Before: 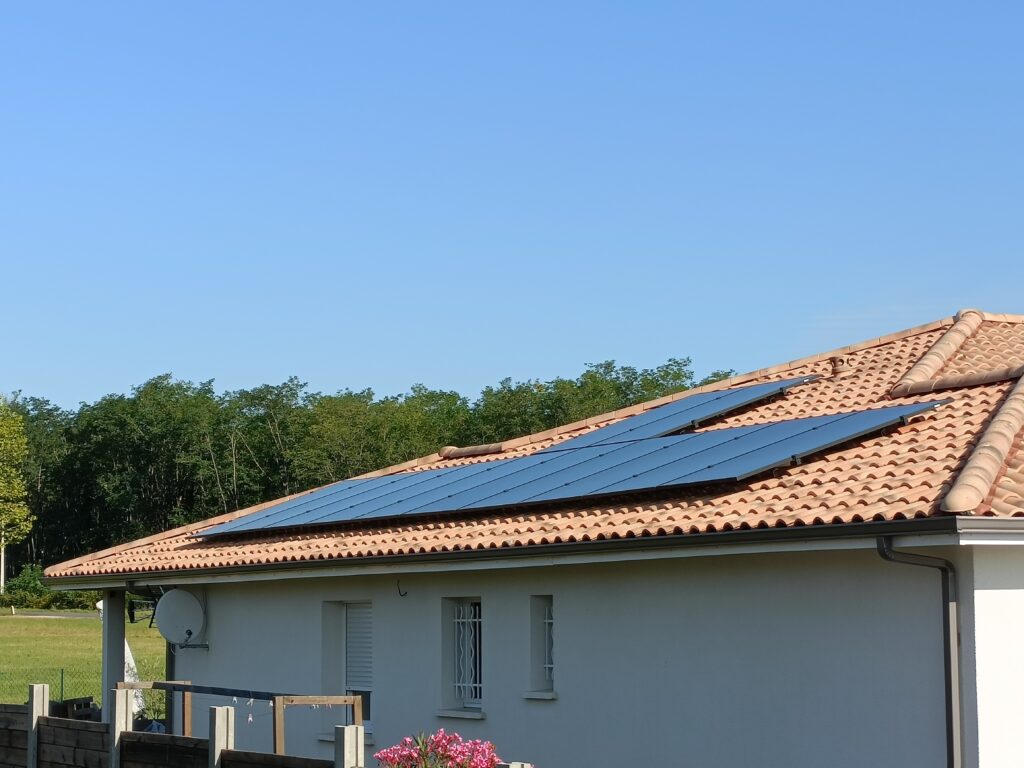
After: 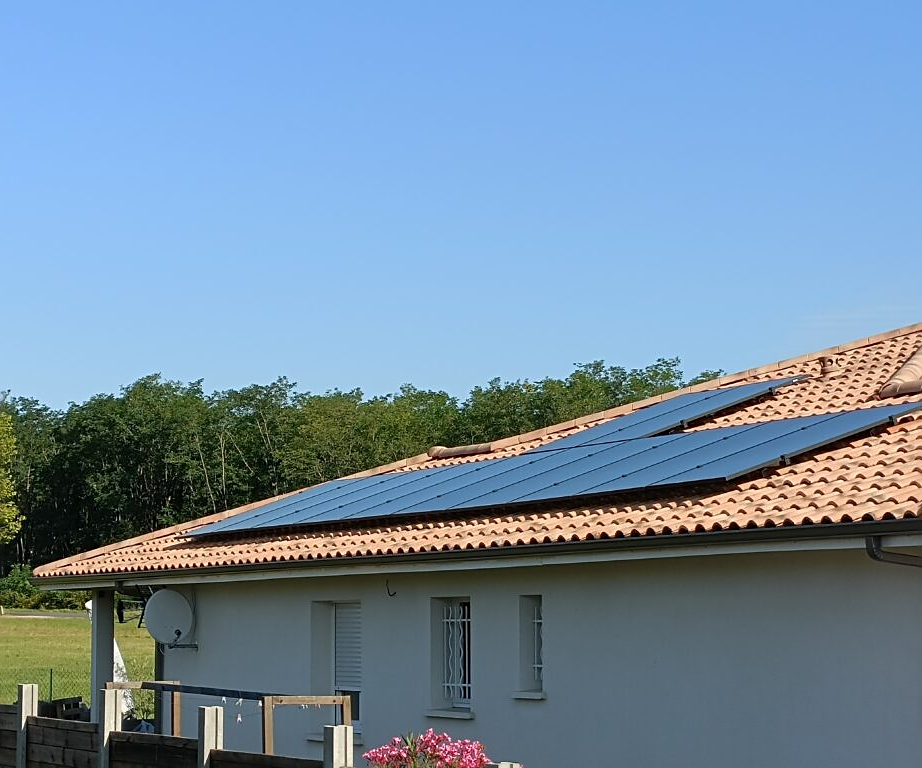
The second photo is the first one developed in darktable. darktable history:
sharpen: on, module defaults
crop and rotate: left 1.088%, right 8.807%
